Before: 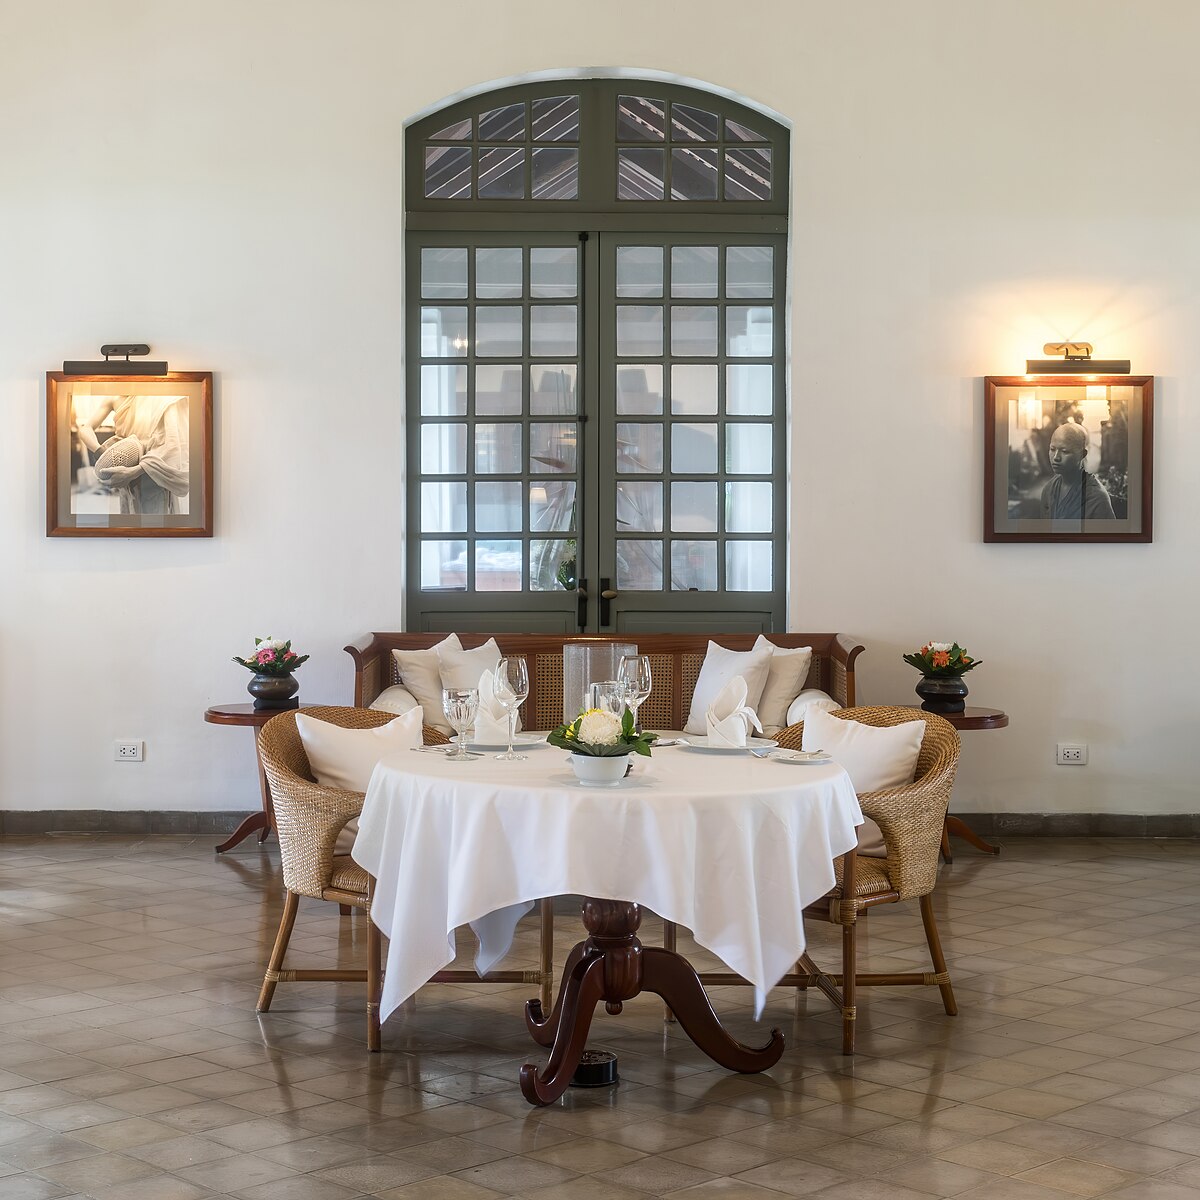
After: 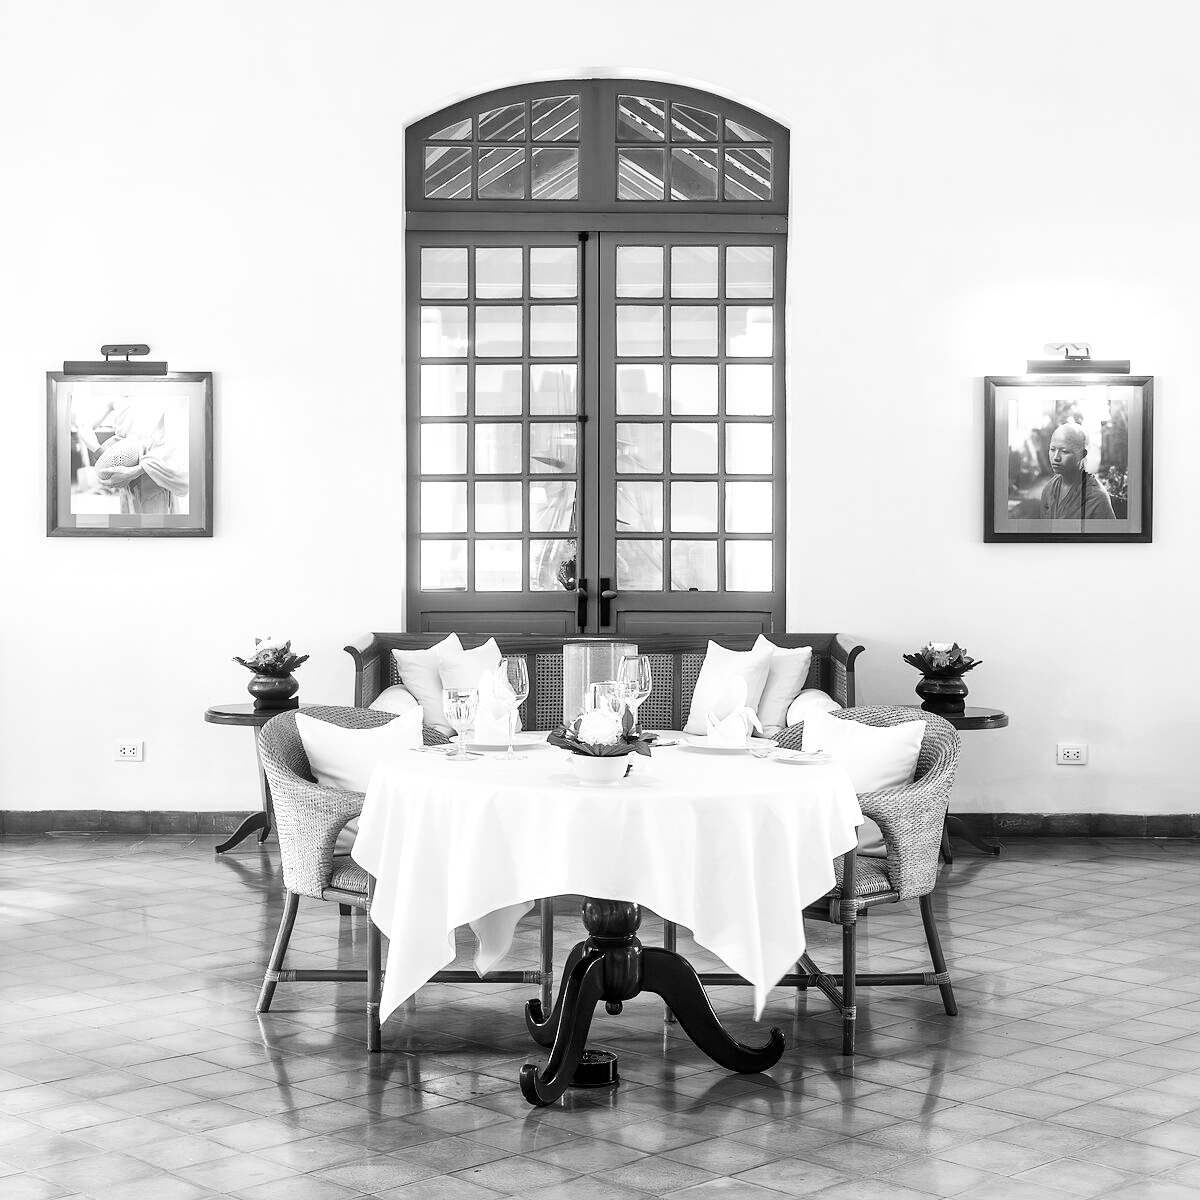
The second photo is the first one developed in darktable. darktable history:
exposure: compensate highlight preservation false
local contrast: mode bilateral grid, contrast 20, coarseness 50, detail 130%, midtone range 0.2
contrast brightness saturation: saturation -1
base curve: curves: ch0 [(0, 0.003) (0.001, 0.002) (0.006, 0.004) (0.02, 0.022) (0.048, 0.086) (0.094, 0.234) (0.162, 0.431) (0.258, 0.629) (0.385, 0.8) (0.548, 0.918) (0.751, 0.988) (1, 1)], preserve colors none
